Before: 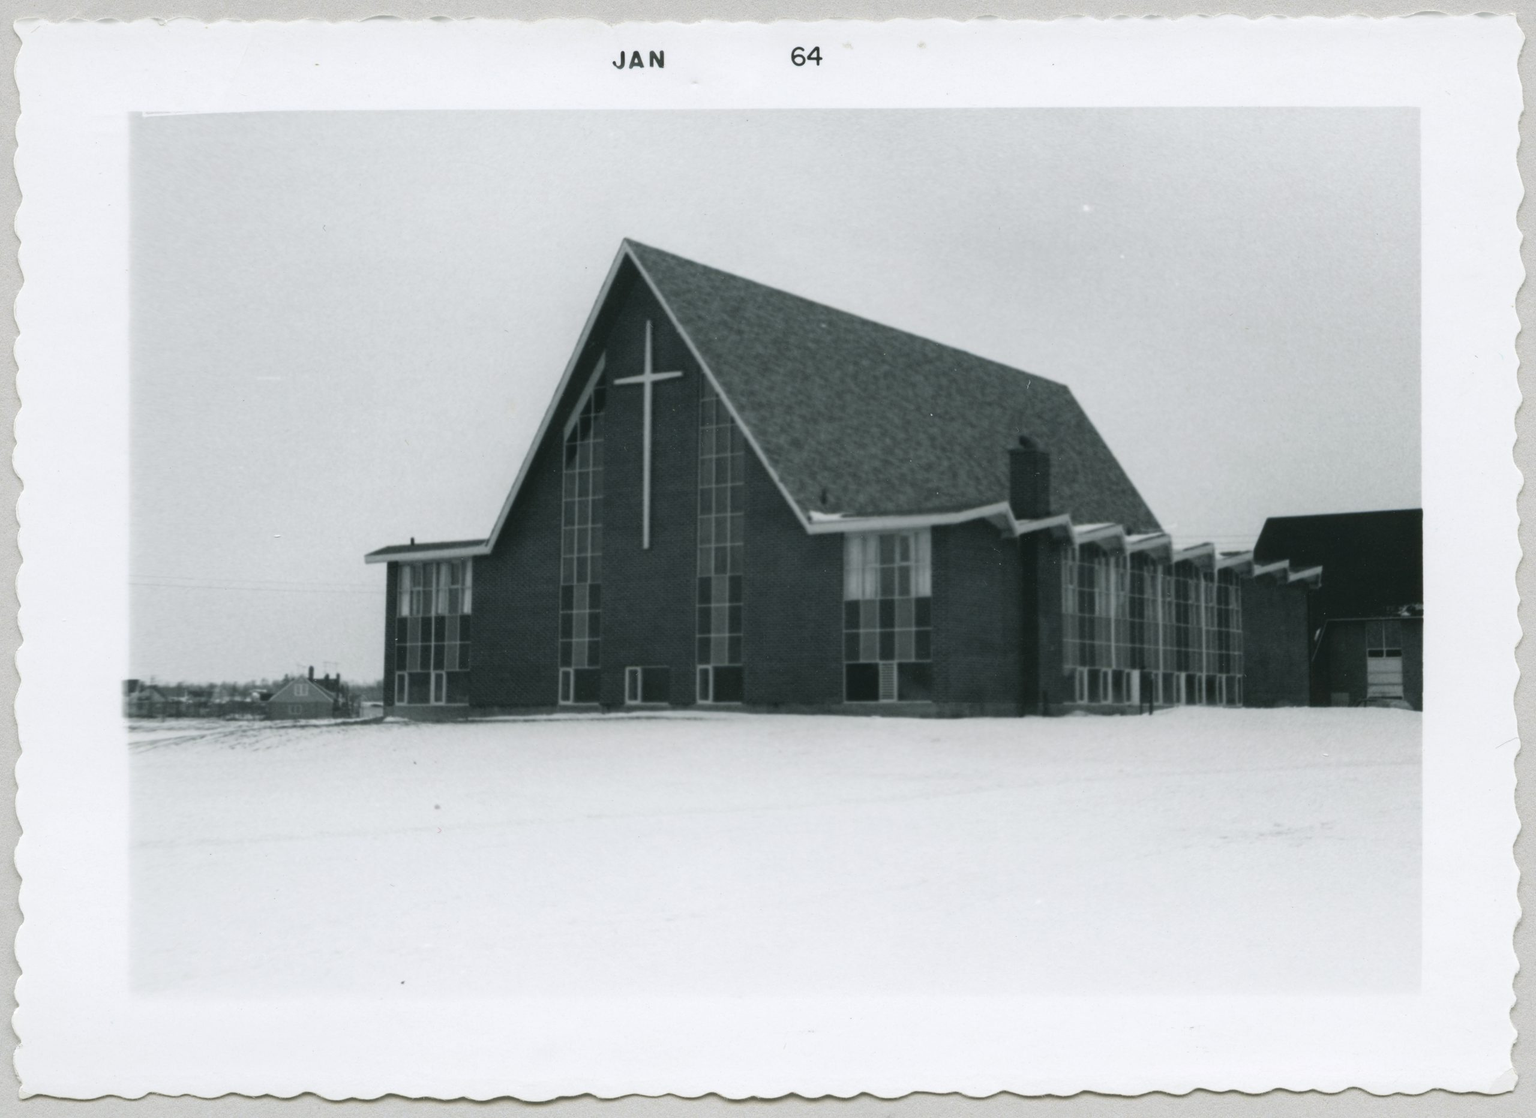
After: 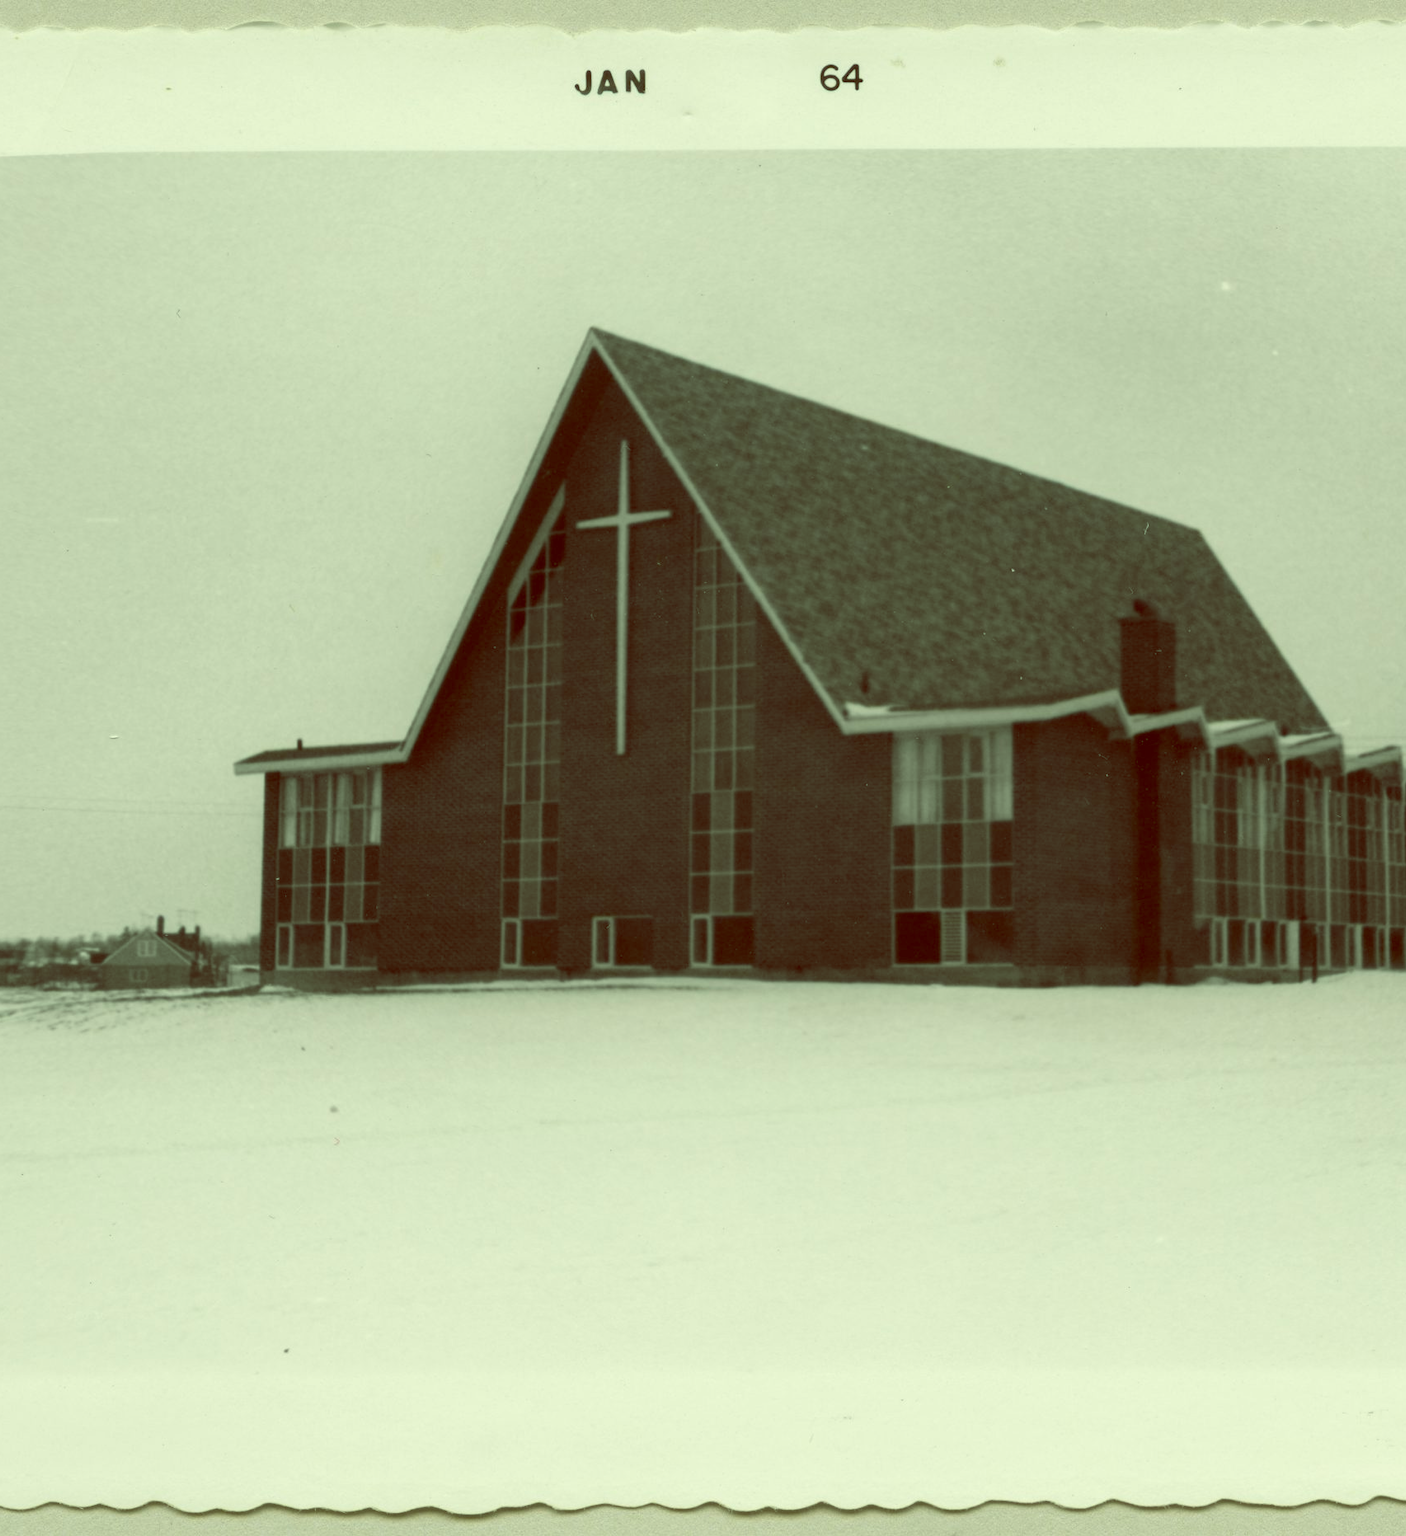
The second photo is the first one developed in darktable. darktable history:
crop and rotate: left 12.673%, right 20.66%
color balance: lift [1, 1.015, 0.987, 0.985], gamma [1, 0.959, 1.042, 0.958], gain [0.927, 0.938, 1.072, 0.928], contrast 1.5%
white balance: red 1.045, blue 0.932
